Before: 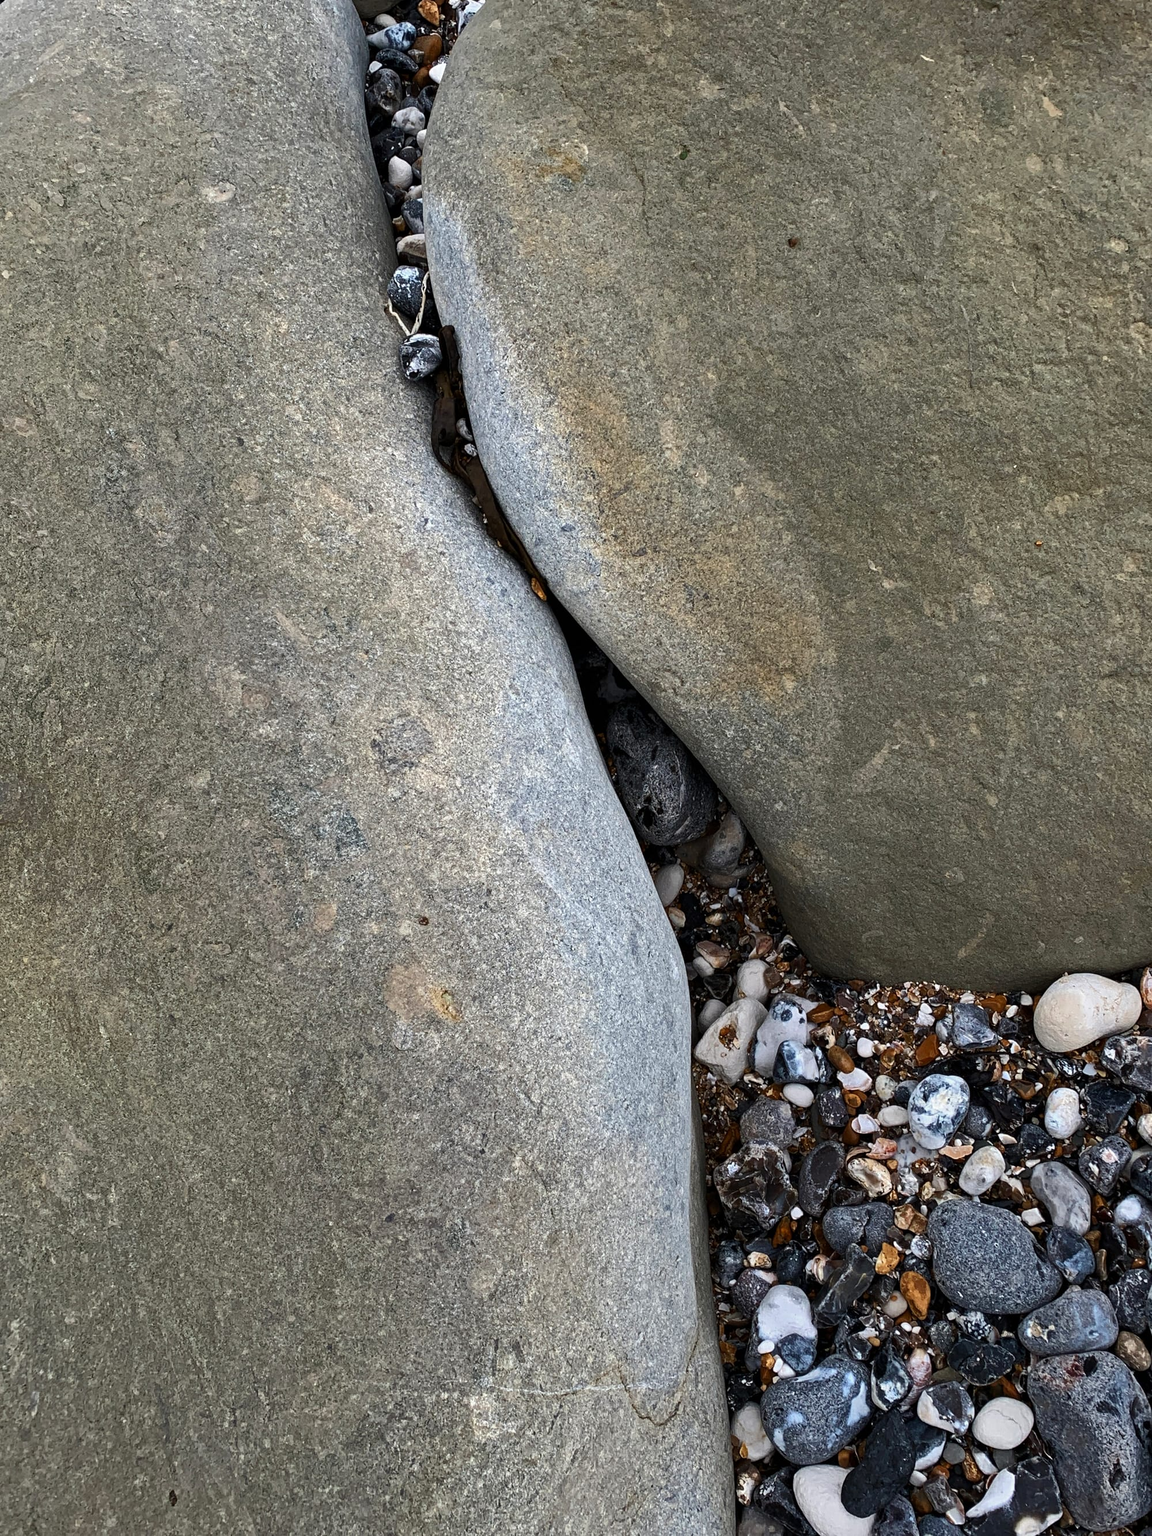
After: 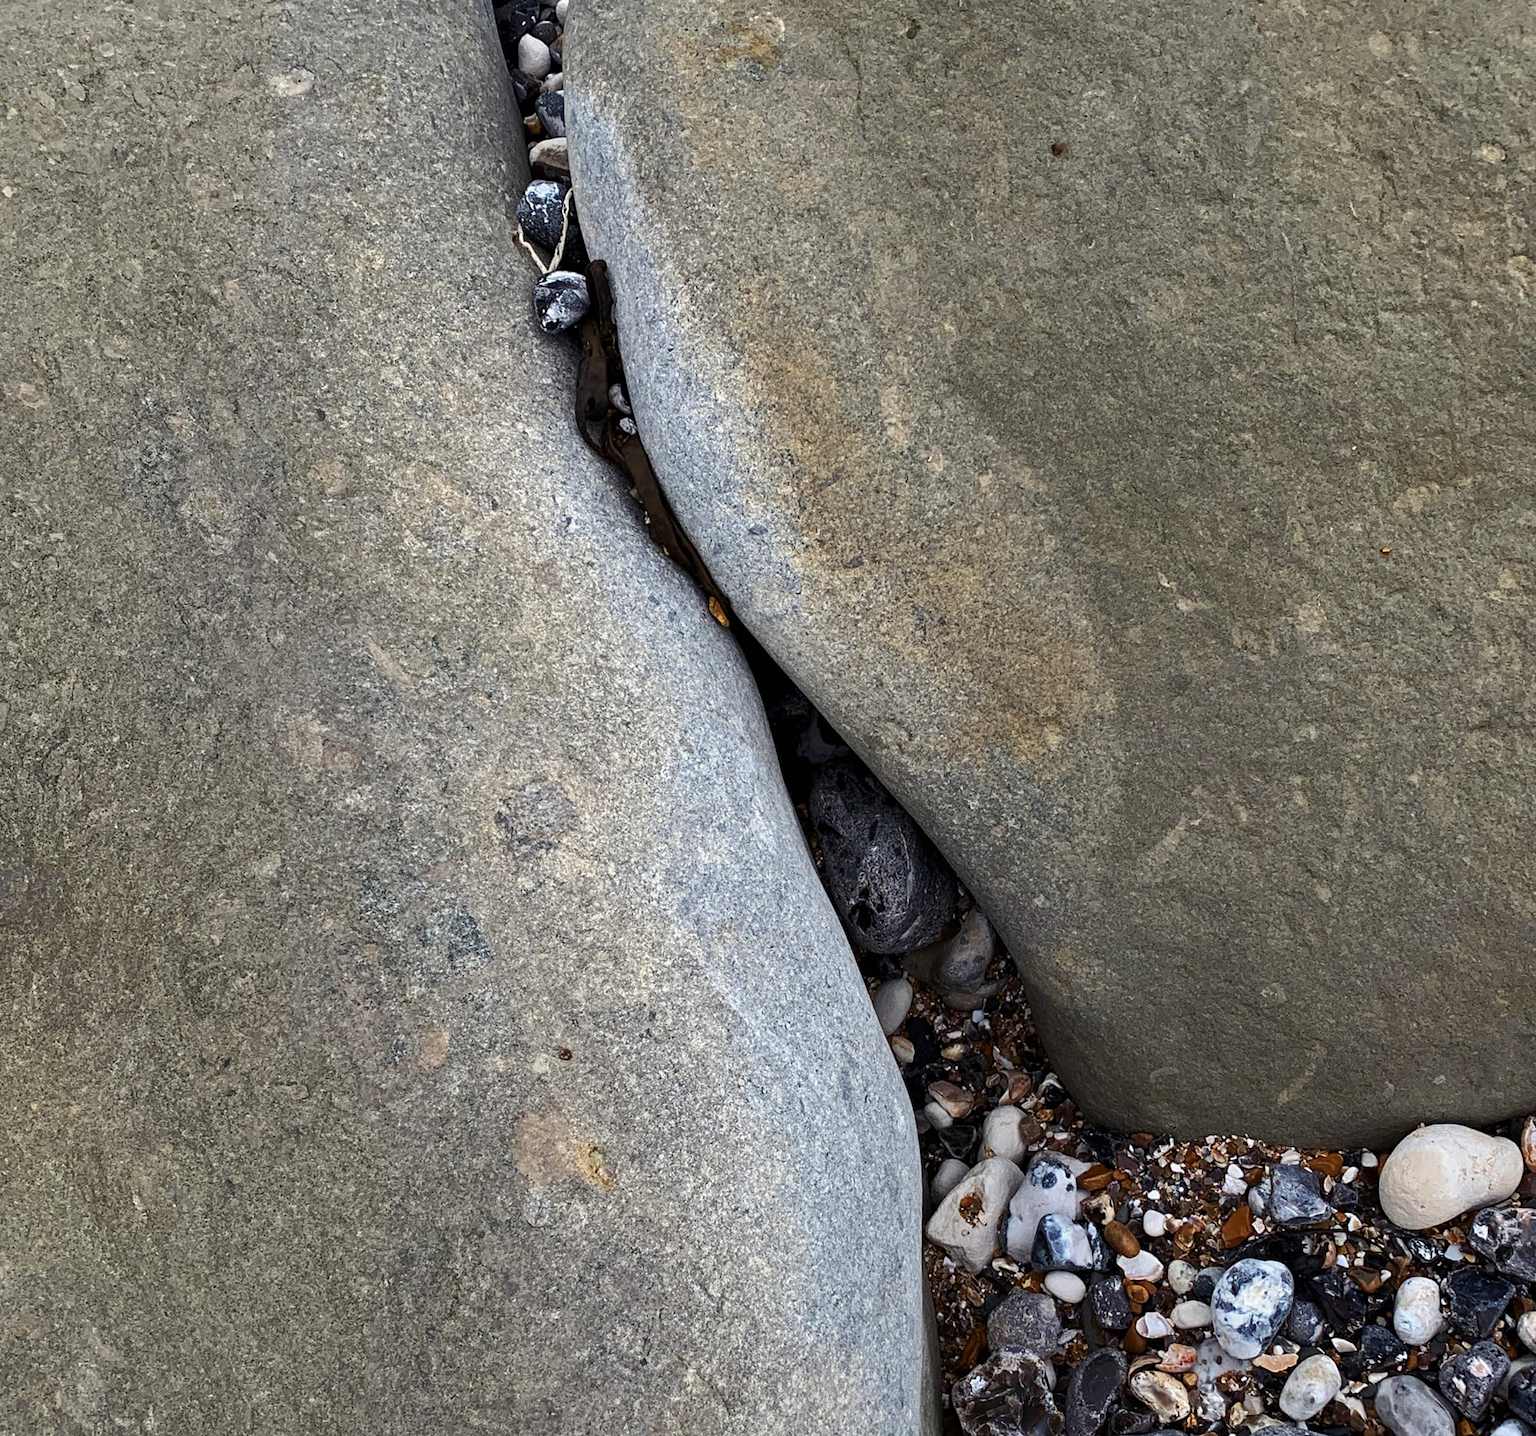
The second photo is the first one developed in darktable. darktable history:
color balance rgb: shadows lift › chroma 3.214%, shadows lift › hue 281.68°, perceptual saturation grading › global saturation 0.601%
crop and rotate: top 8.566%, bottom 21.322%
